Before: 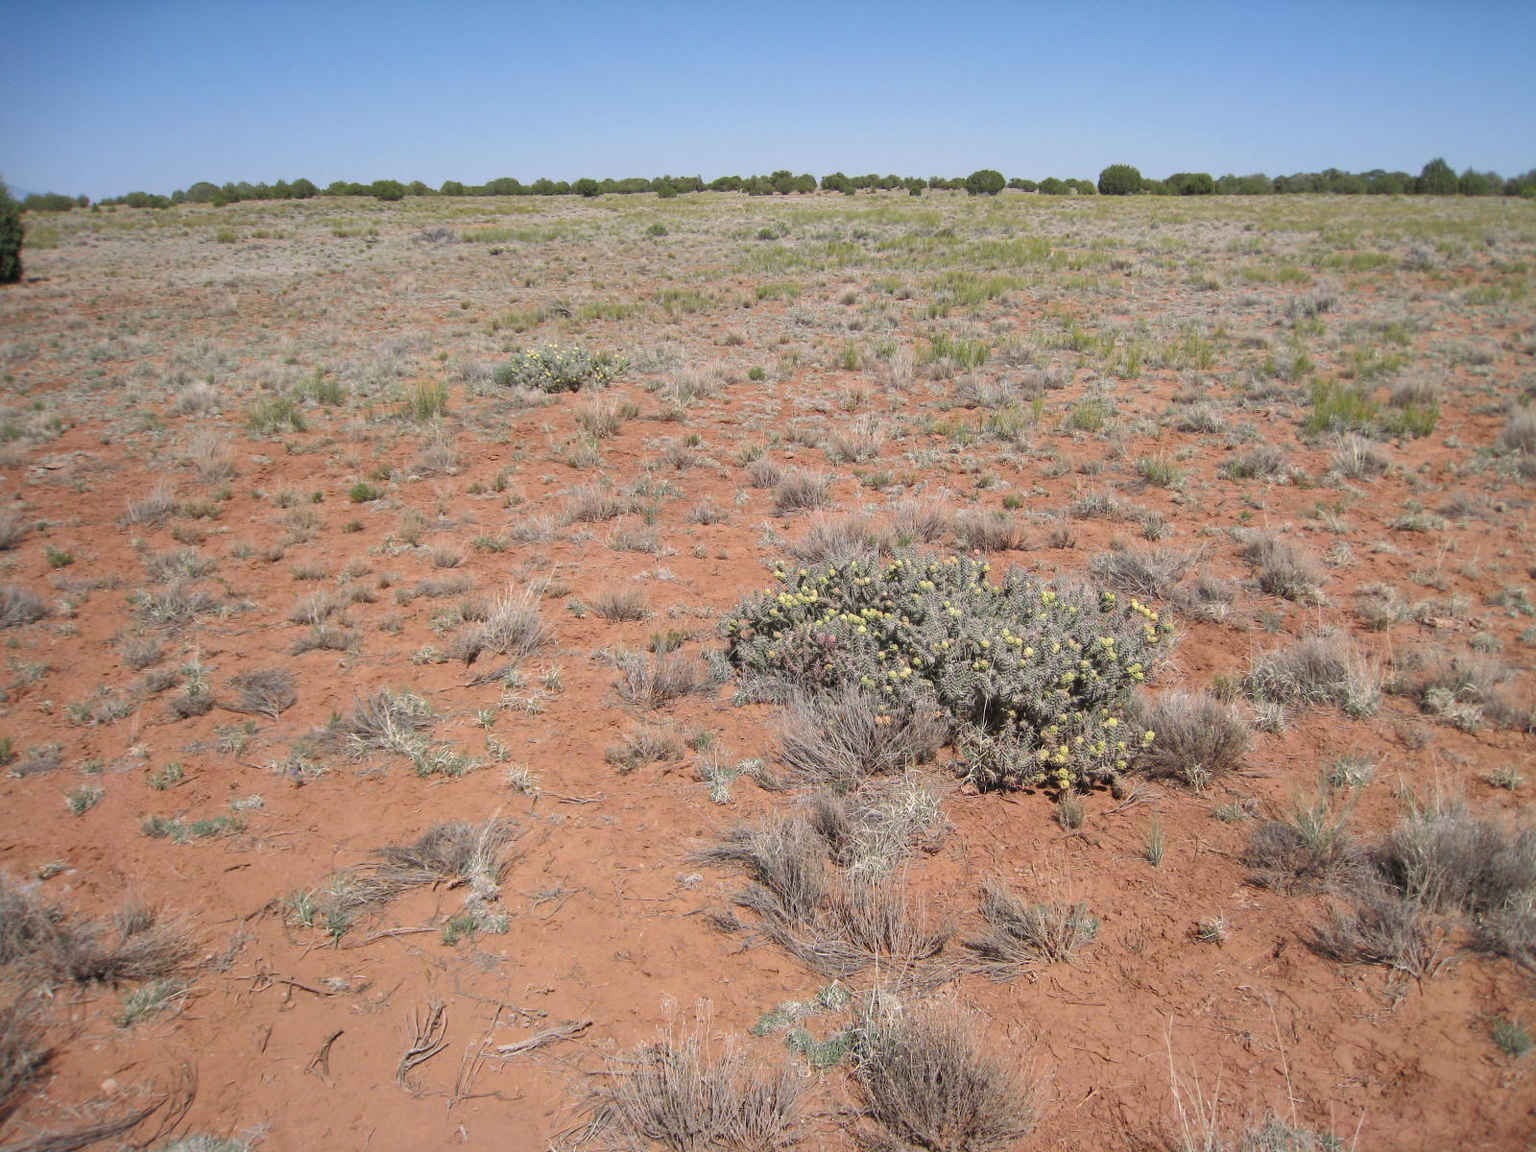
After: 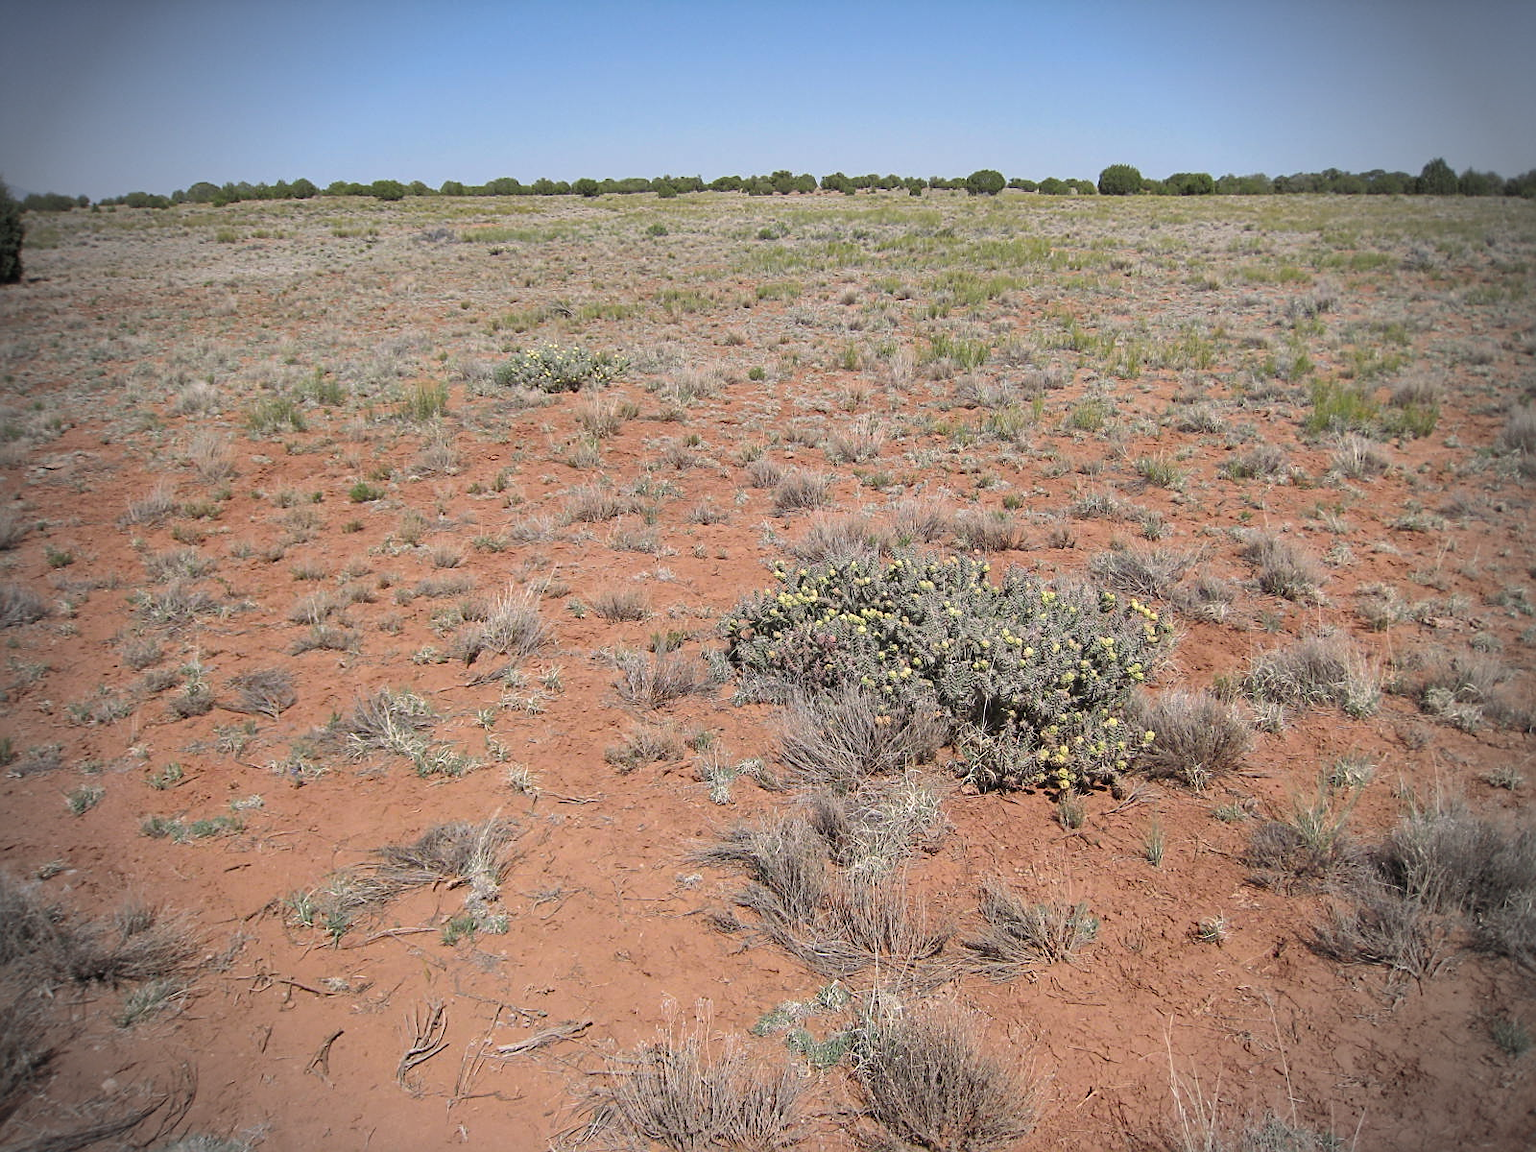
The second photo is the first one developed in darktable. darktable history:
vignetting: fall-off radius 31.48%, brightness -0.472
sharpen: on, module defaults
